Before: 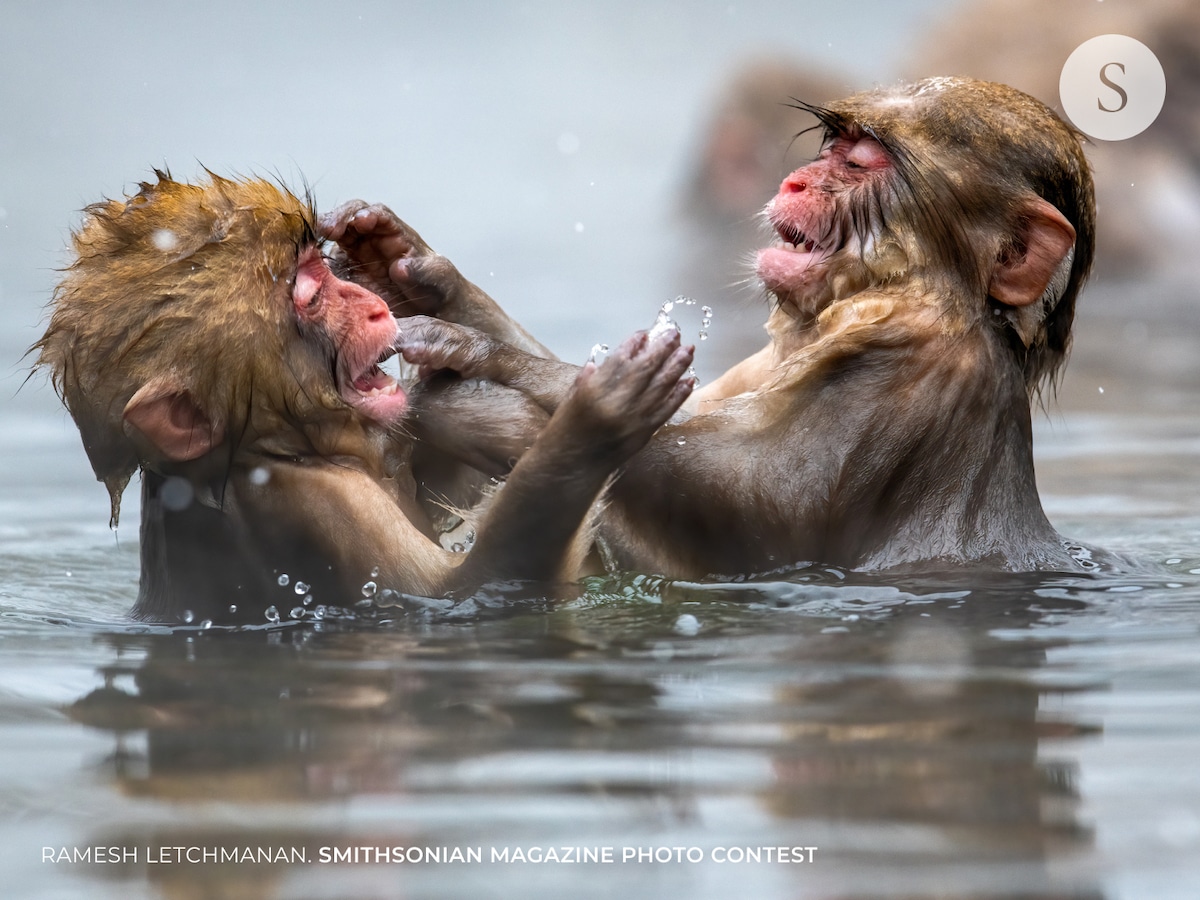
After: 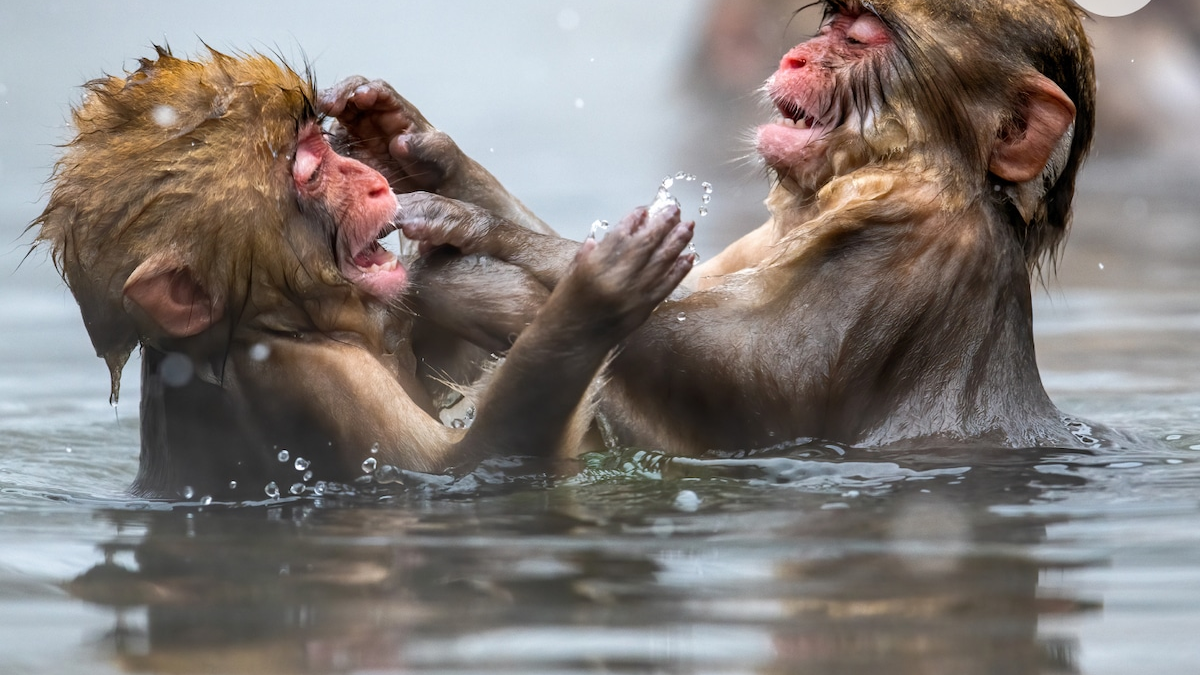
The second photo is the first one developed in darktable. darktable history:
crop: top 13.873%, bottom 11.027%
